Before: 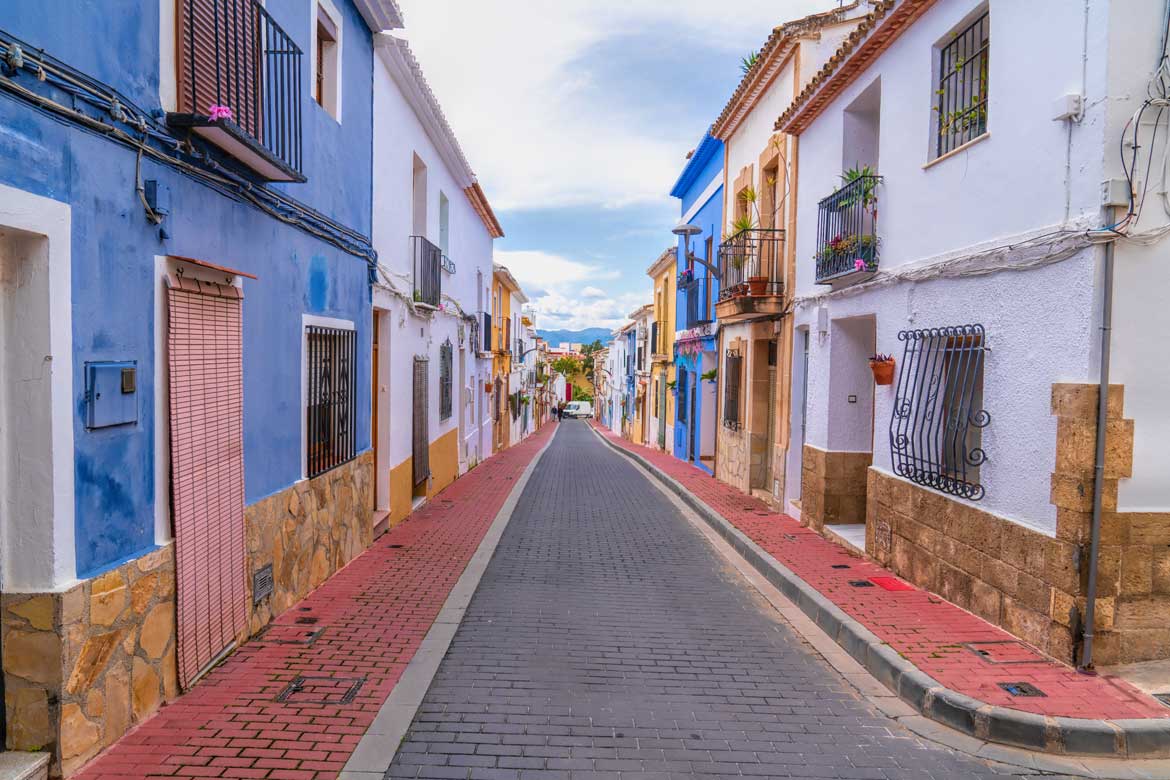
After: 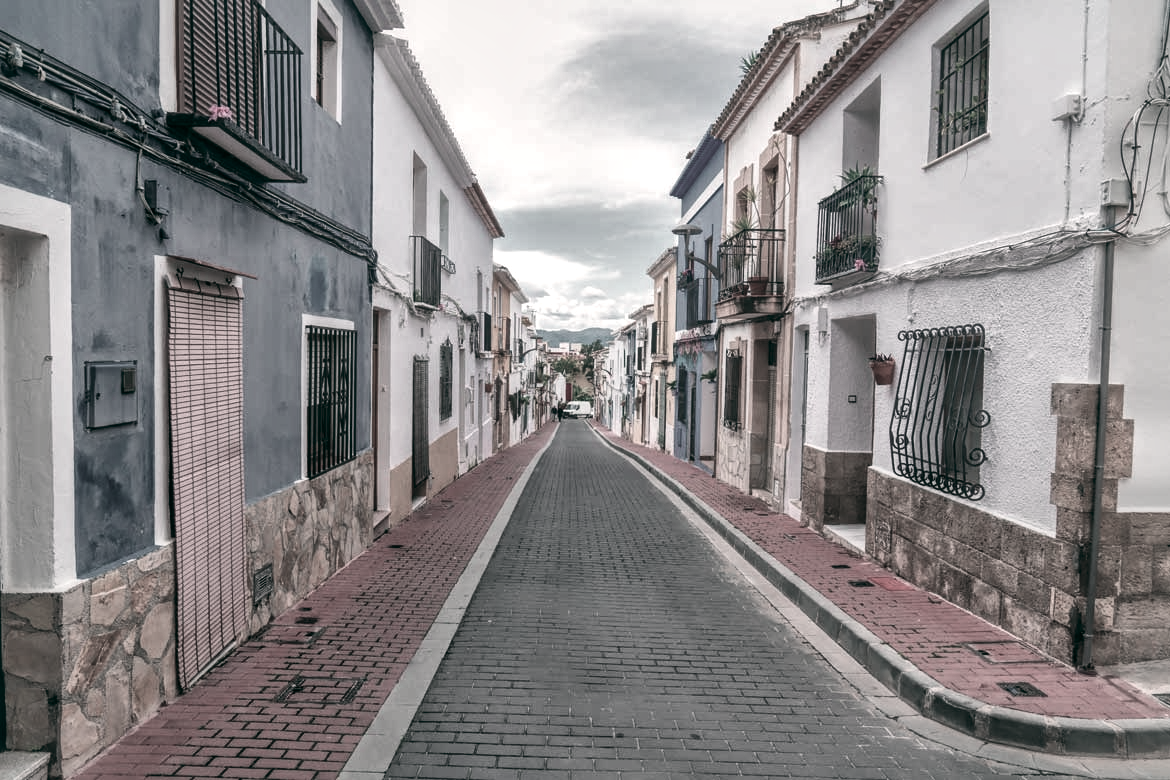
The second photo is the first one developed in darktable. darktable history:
color balance: lift [1.005, 0.99, 1.007, 1.01], gamma [1, 0.979, 1.011, 1.021], gain [0.923, 1.098, 1.025, 0.902], input saturation 90.45%, contrast 7.73%, output saturation 105.91%
local contrast: mode bilateral grid, contrast 20, coarseness 50, detail 161%, midtone range 0.2
color contrast: green-magenta contrast 0.3, blue-yellow contrast 0.15
exposure: compensate highlight preservation false
